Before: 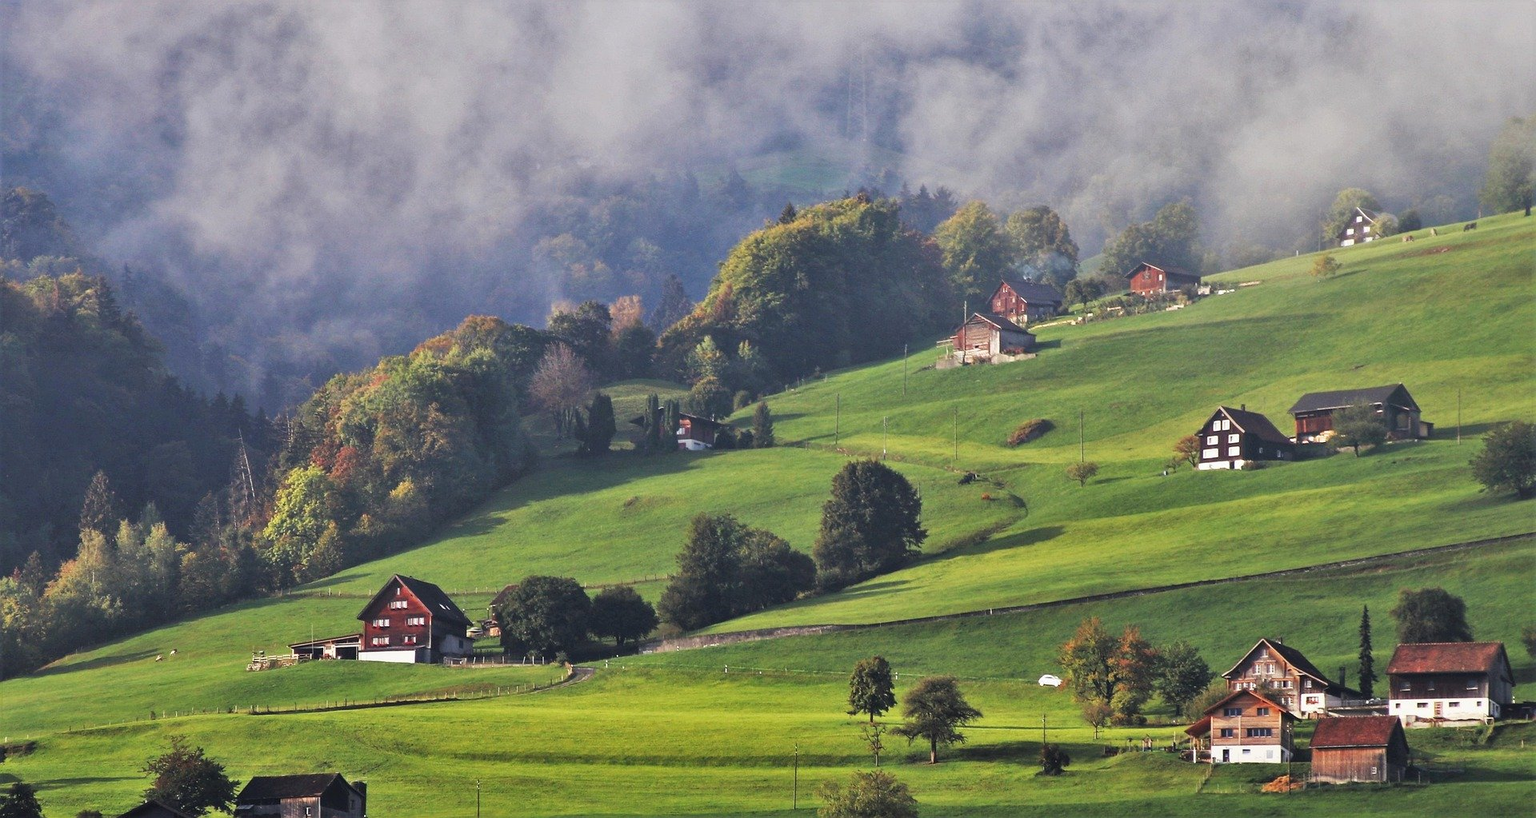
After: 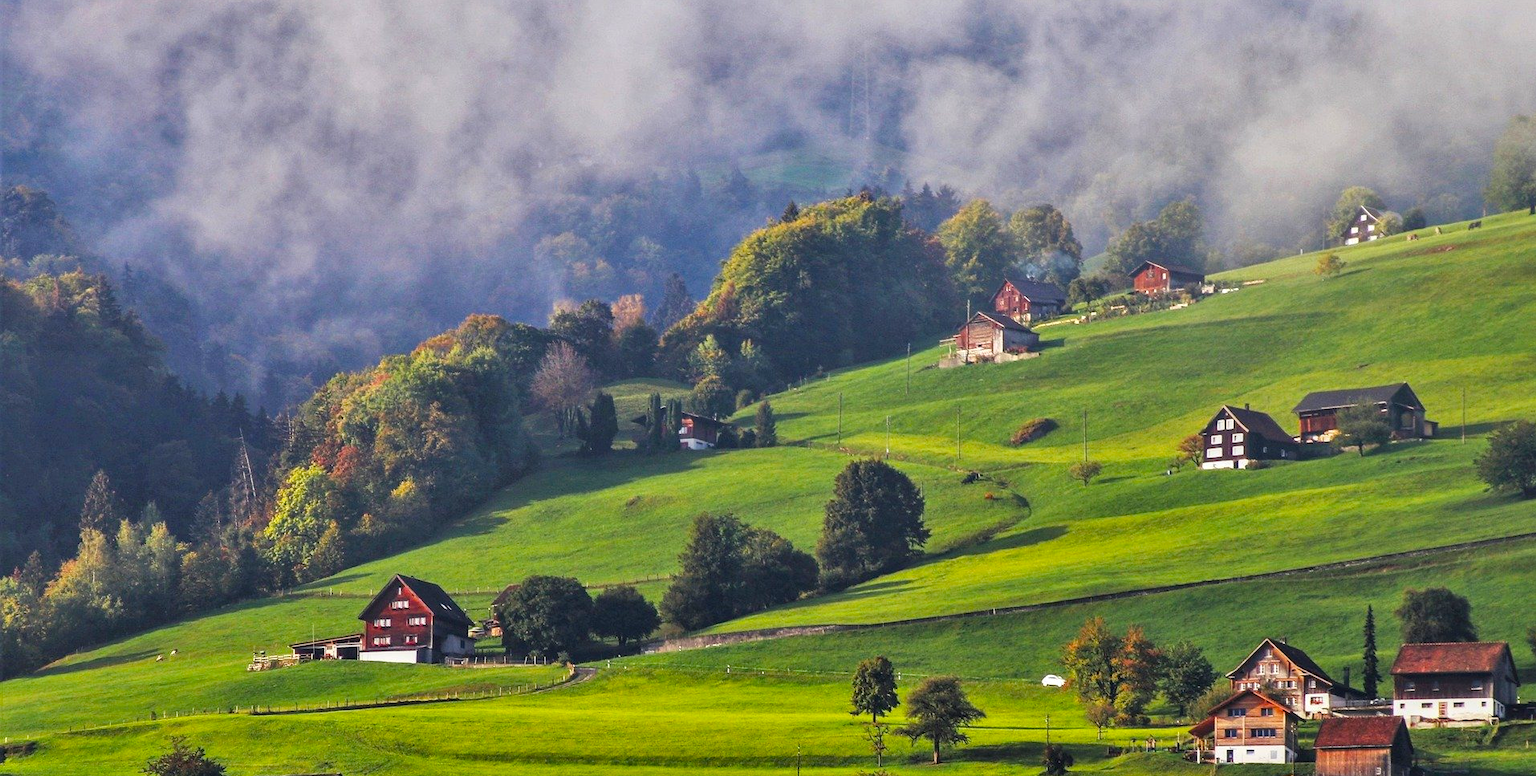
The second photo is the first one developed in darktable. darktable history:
local contrast: on, module defaults
crop: top 0.341%, right 0.265%, bottom 5.016%
levels: levels [0, 0.499, 1]
color balance rgb: shadows lift › chroma 1.049%, shadows lift › hue 242.34°, perceptual saturation grading › global saturation 24.878%, global vibrance 20%
